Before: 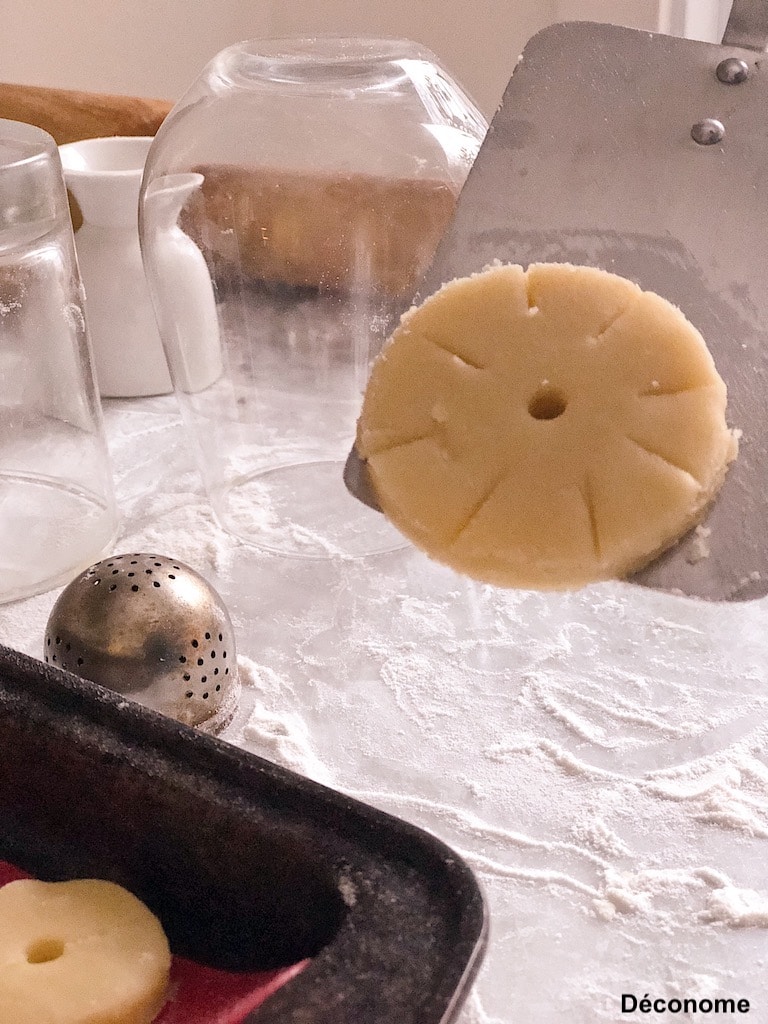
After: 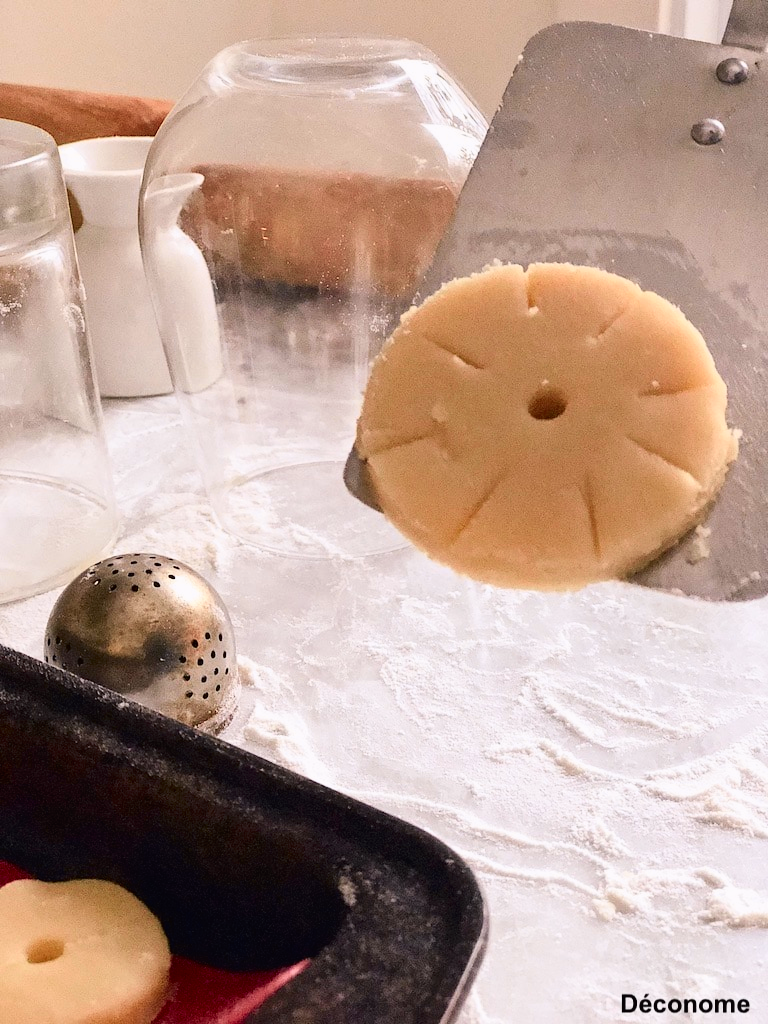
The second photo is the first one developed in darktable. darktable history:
tone curve: curves: ch0 [(0, 0.011) (0.053, 0.026) (0.174, 0.115) (0.416, 0.417) (0.697, 0.758) (0.852, 0.902) (0.991, 0.981)]; ch1 [(0, 0) (0.264, 0.22) (0.407, 0.373) (0.463, 0.457) (0.492, 0.5) (0.512, 0.511) (0.54, 0.543) (0.585, 0.617) (0.659, 0.686) (0.78, 0.8) (1, 1)]; ch2 [(0, 0) (0.438, 0.449) (0.473, 0.469) (0.503, 0.5) (0.523, 0.534) (0.562, 0.591) (0.612, 0.627) (0.701, 0.707) (1, 1)], color space Lab, independent channels, preserve colors none
